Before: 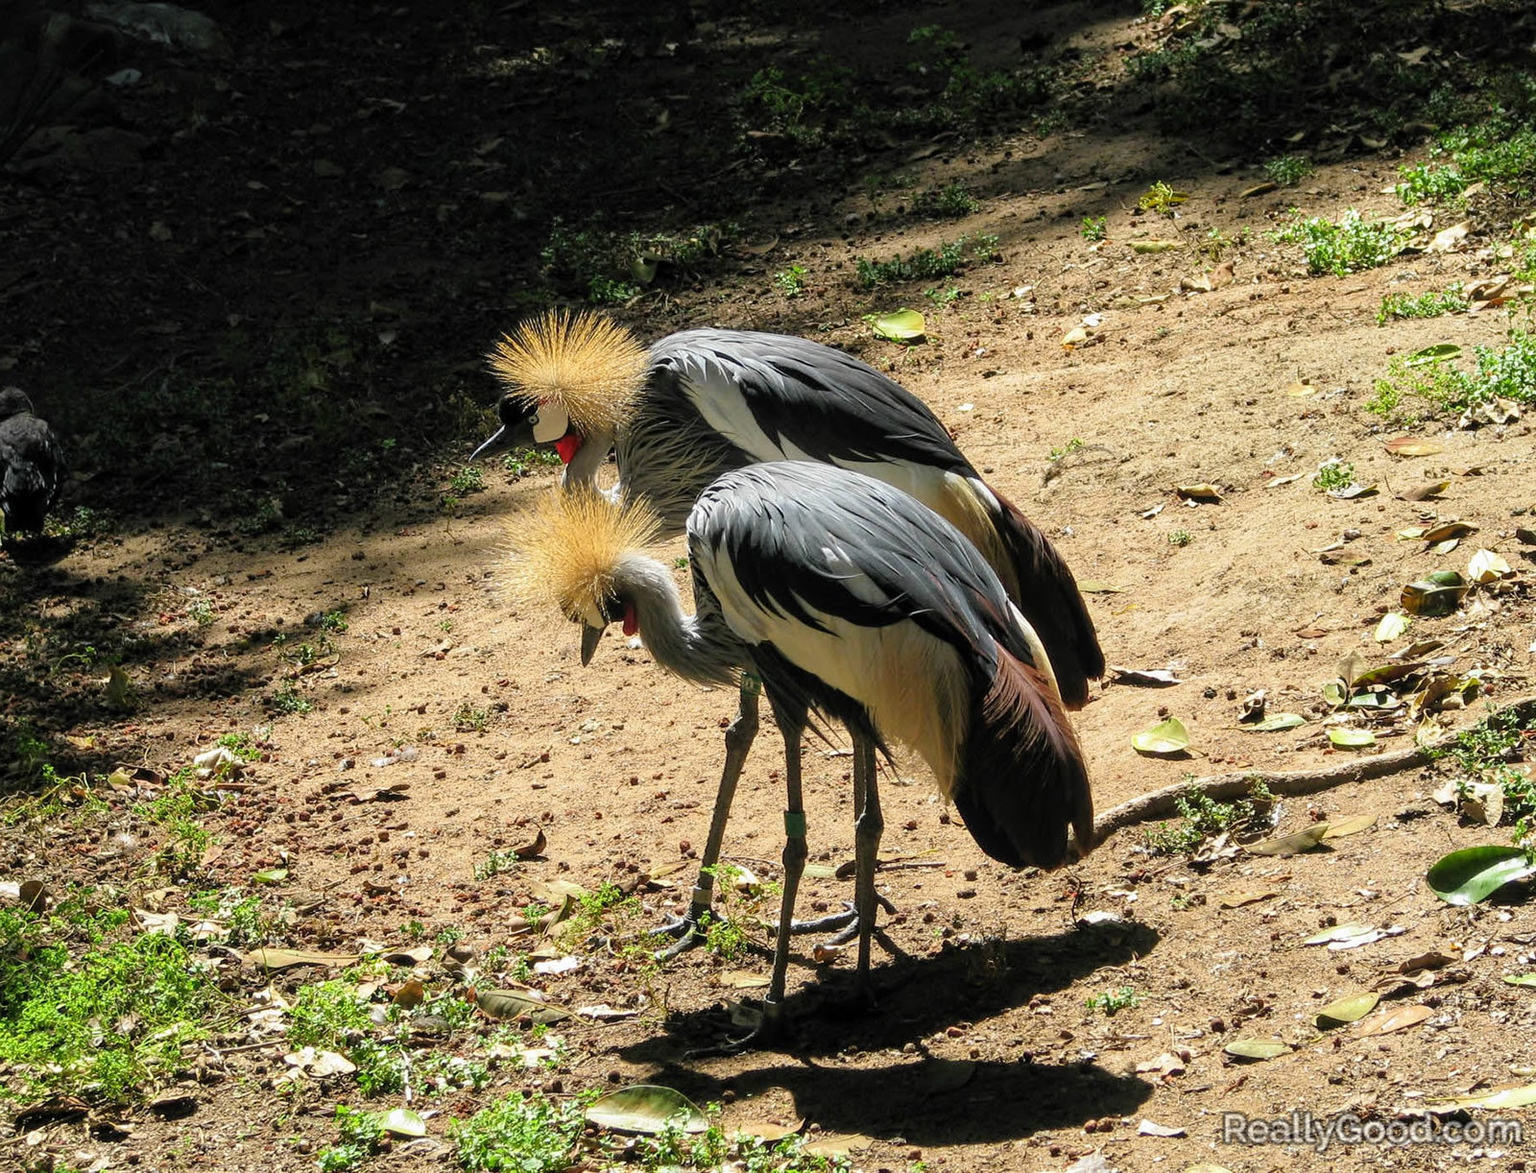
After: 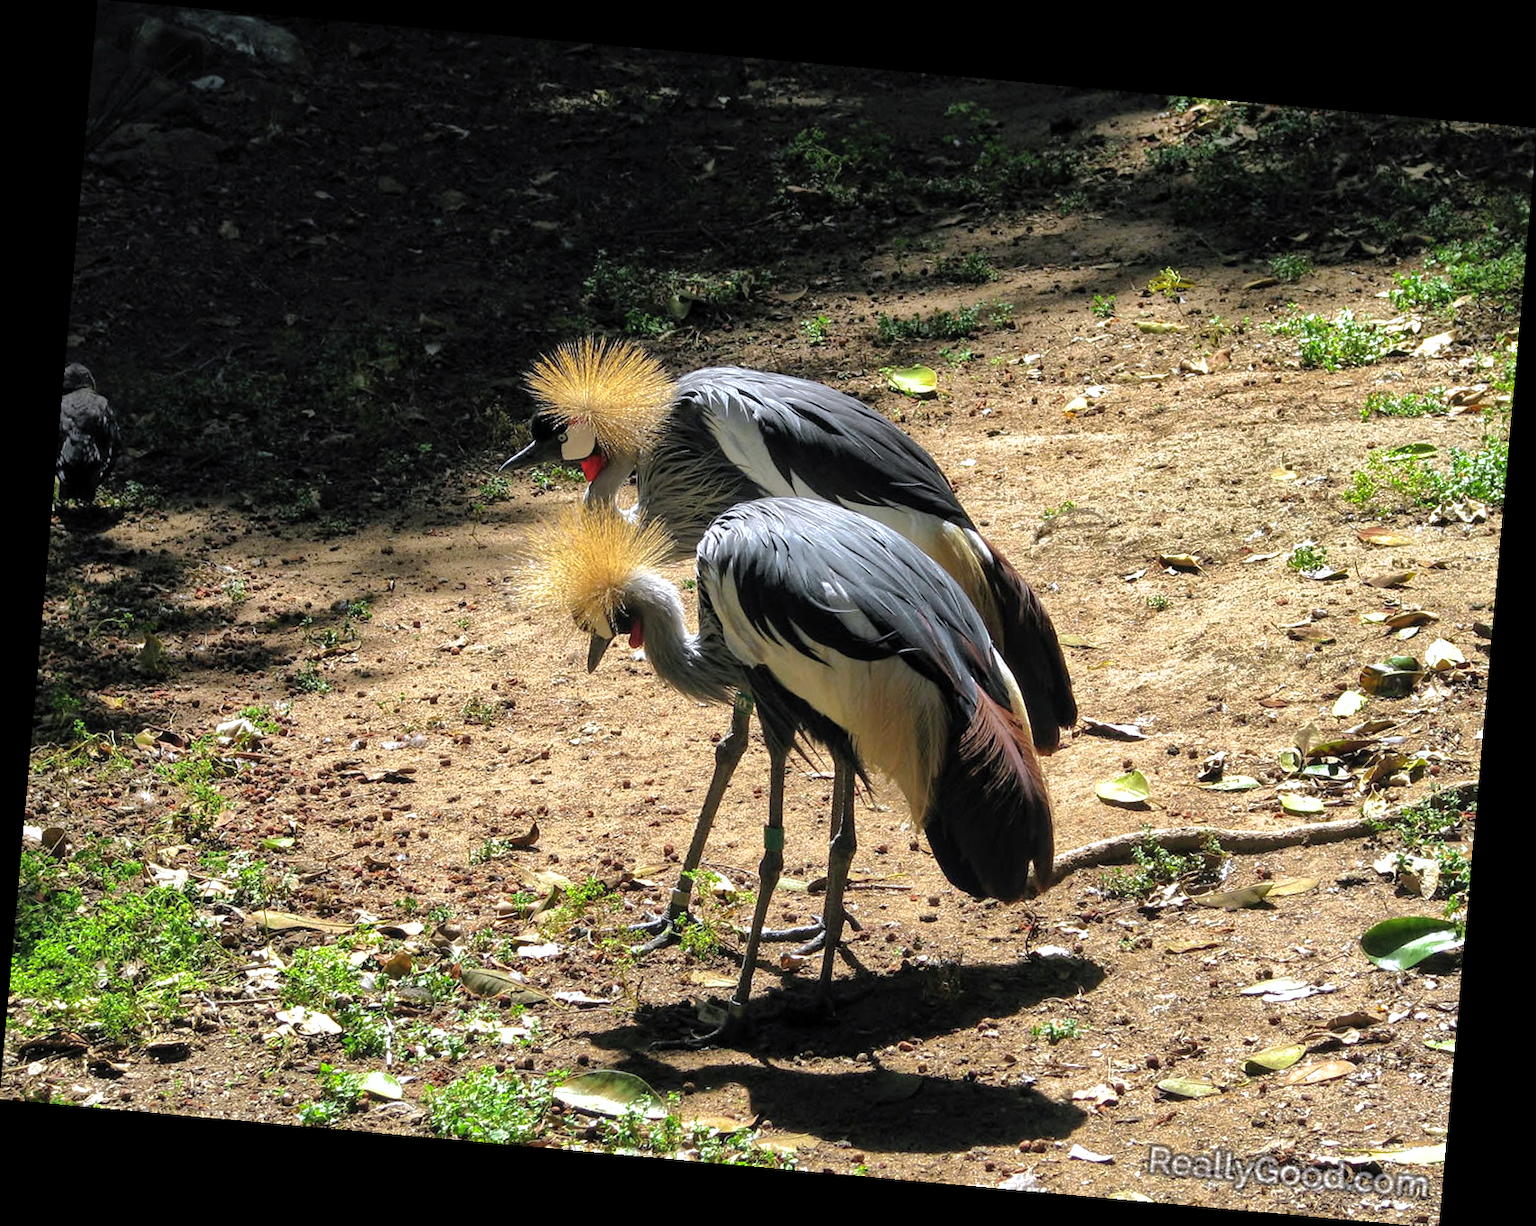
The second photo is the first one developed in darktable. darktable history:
rotate and perspective: rotation 5.12°, automatic cropping off
tone equalizer: -8 EV -0.417 EV, -7 EV -0.389 EV, -6 EV -0.333 EV, -5 EV -0.222 EV, -3 EV 0.222 EV, -2 EV 0.333 EV, -1 EV 0.389 EV, +0 EV 0.417 EV, edges refinement/feathering 500, mask exposure compensation -1.57 EV, preserve details no
shadows and highlights: shadows 40, highlights -60
color calibration: illuminant as shot in camera, x 0.358, y 0.373, temperature 4628.91 K
